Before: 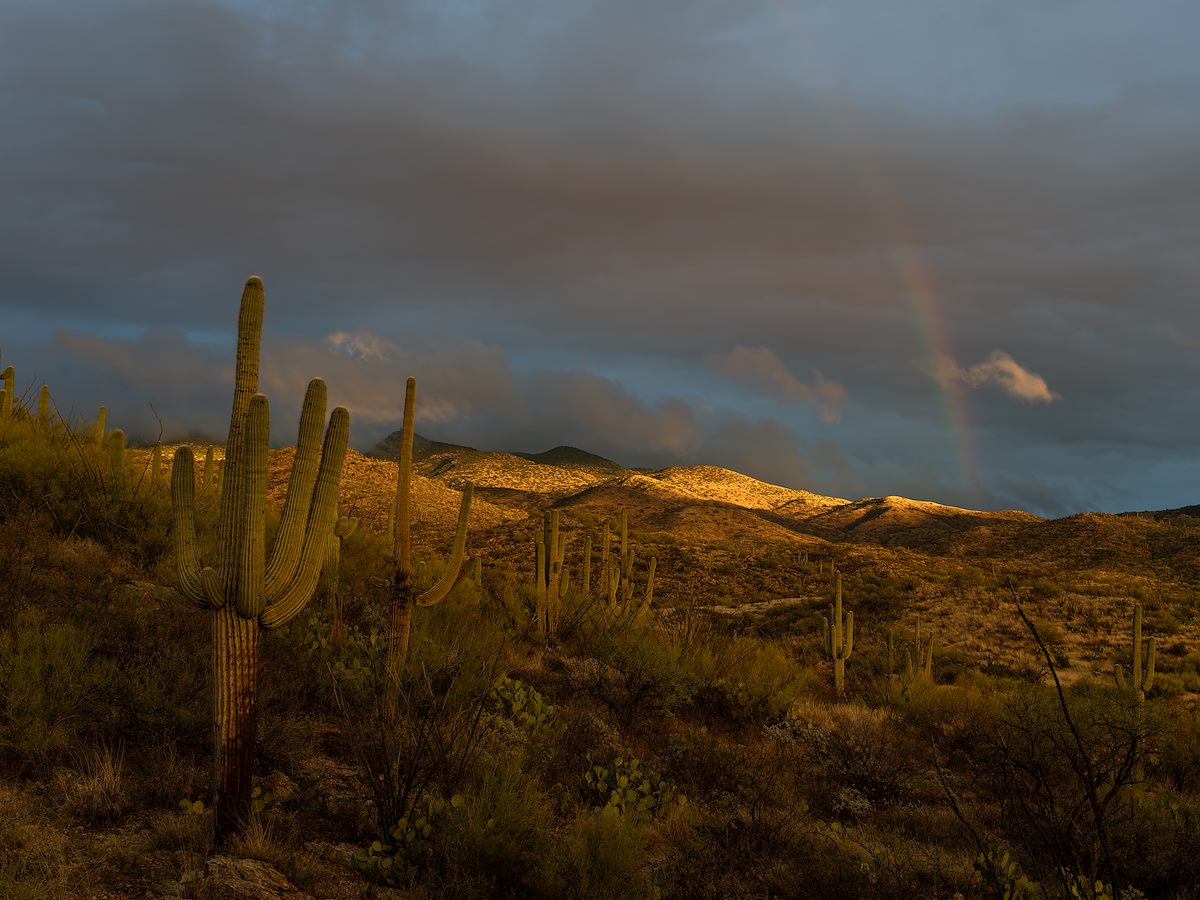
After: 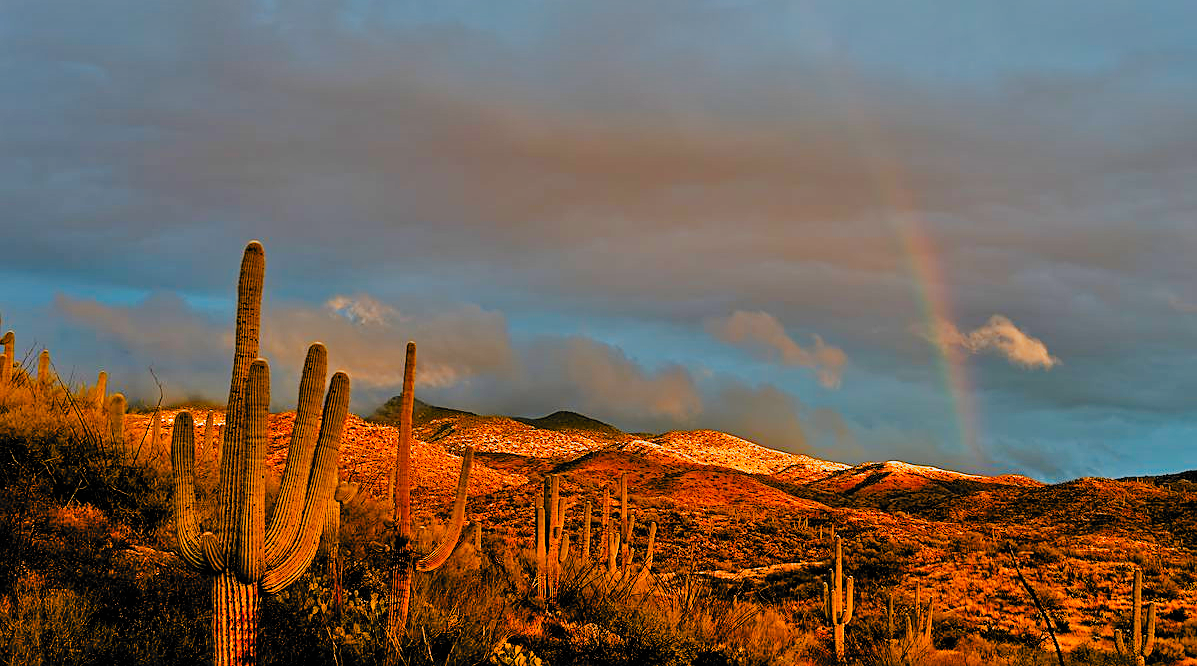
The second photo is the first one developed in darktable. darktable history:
tone equalizer: -7 EV 0.144 EV, -6 EV 0.577 EV, -5 EV 1.13 EV, -4 EV 1.34 EV, -3 EV 1.13 EV, -2 EV 0.6 EV, -1 EV 0.161 EV
filmic rgb: black relative exposure -5.05 EV, white relative exposure 4 EV, hardness 2.88, contrast 1.299, highlights saturation mix -29.57%, add noise in highlights 0.001, preserve chrominance no, color science v3 (2019), use custom middle-gray values true, contrast in highlights soft
color zones: curves: ch1 [(0.263, 0.53) (0.376, 0.287) (0.487, 0.512) (0.748, 0.547) (1, 0.513)]; ch2 [(0.262, 0.45) (0.751, 0.477)]
crop: top 3.987%, bottom 21.474%
color balance rgb: perceptual saturation grading › global saturation 30.823%, global vibrance 14.838%
shadows and highlights: low approximation 0.01, soften with gaussian
sharpen: on, module defaults
